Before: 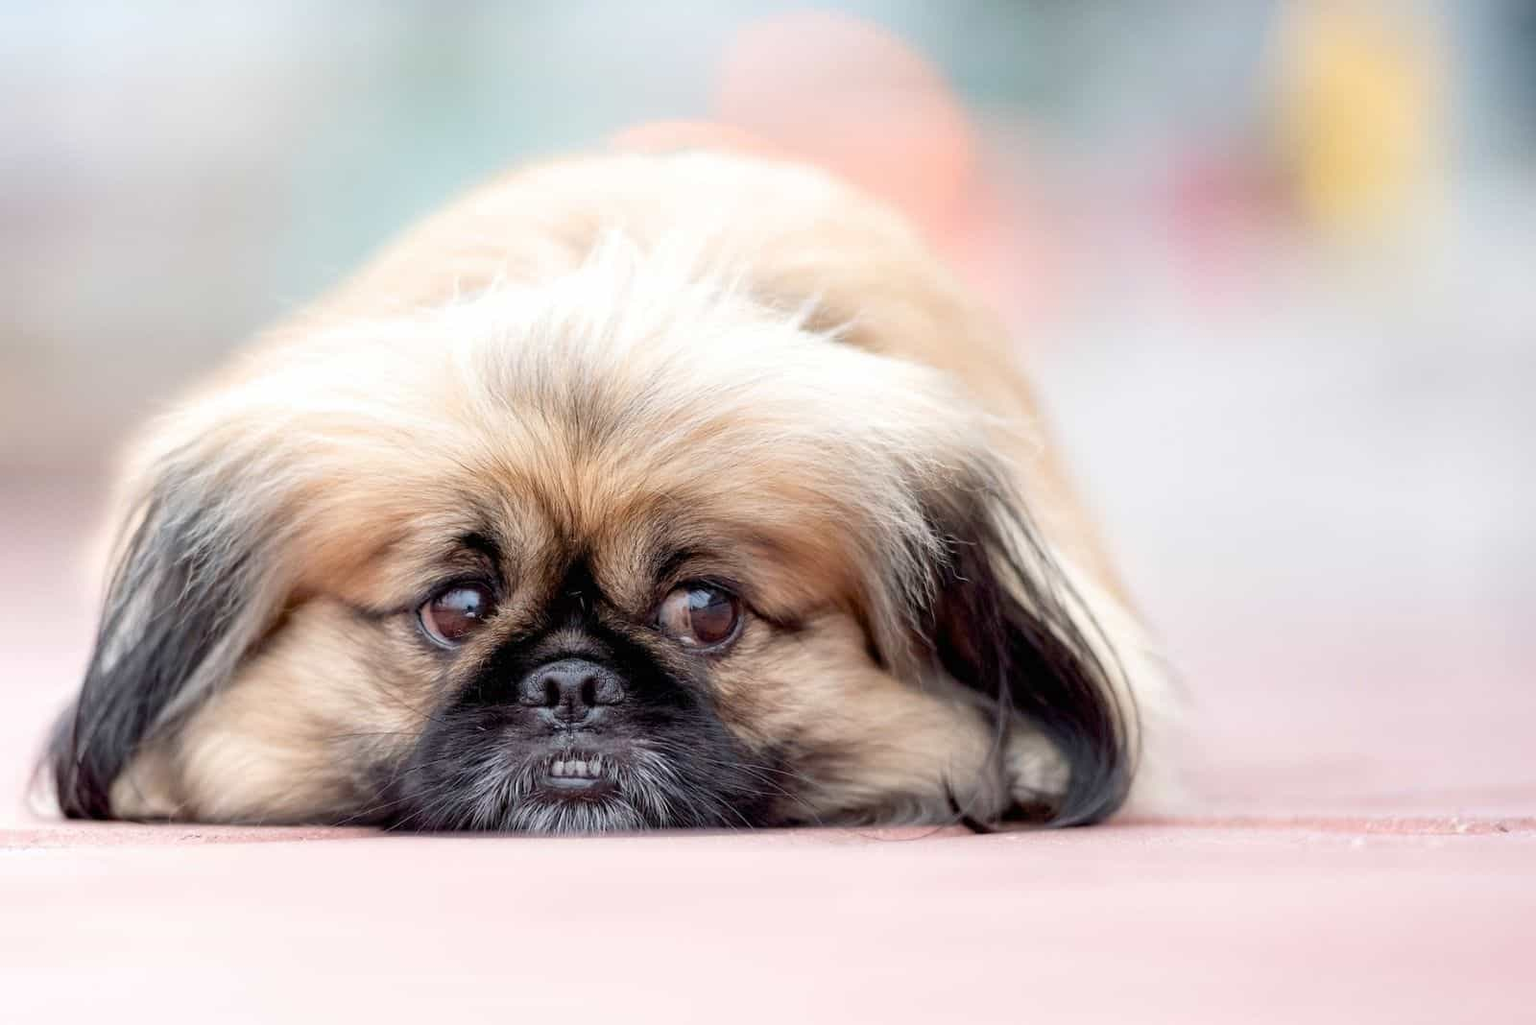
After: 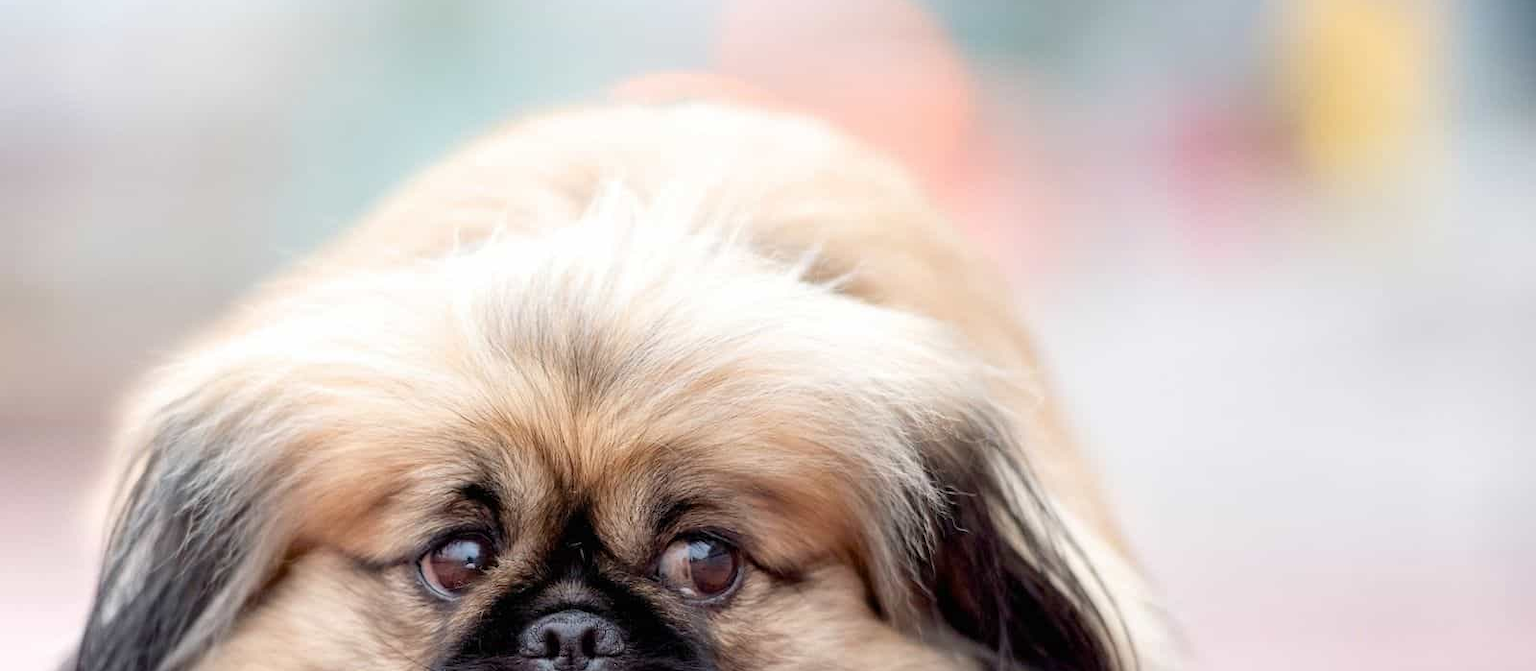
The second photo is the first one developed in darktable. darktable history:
crop and rotate: top 4.843%, bottom 29.64%
